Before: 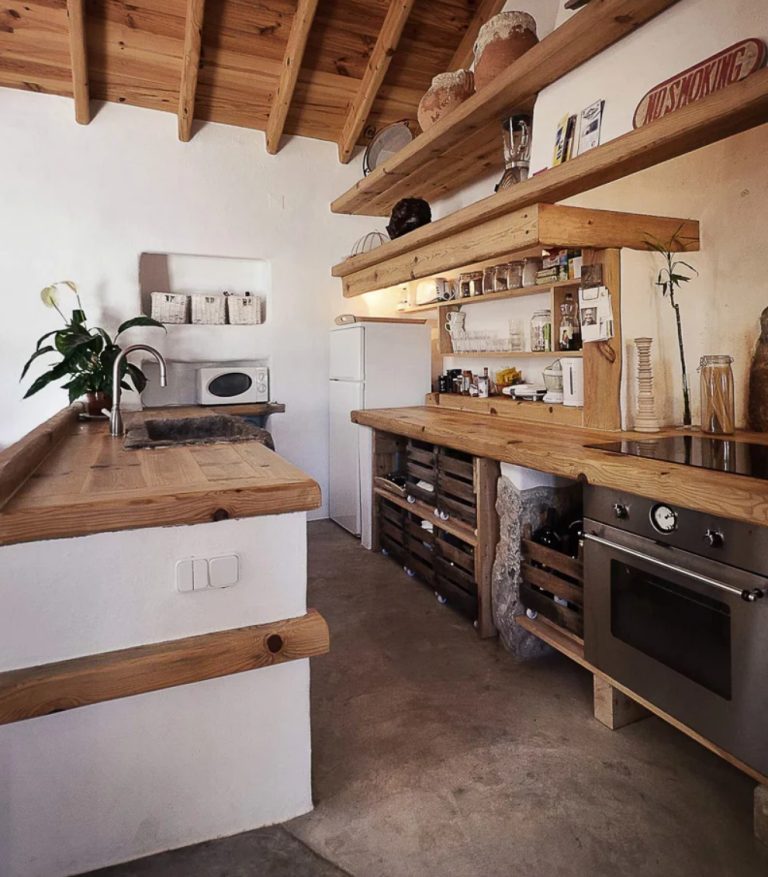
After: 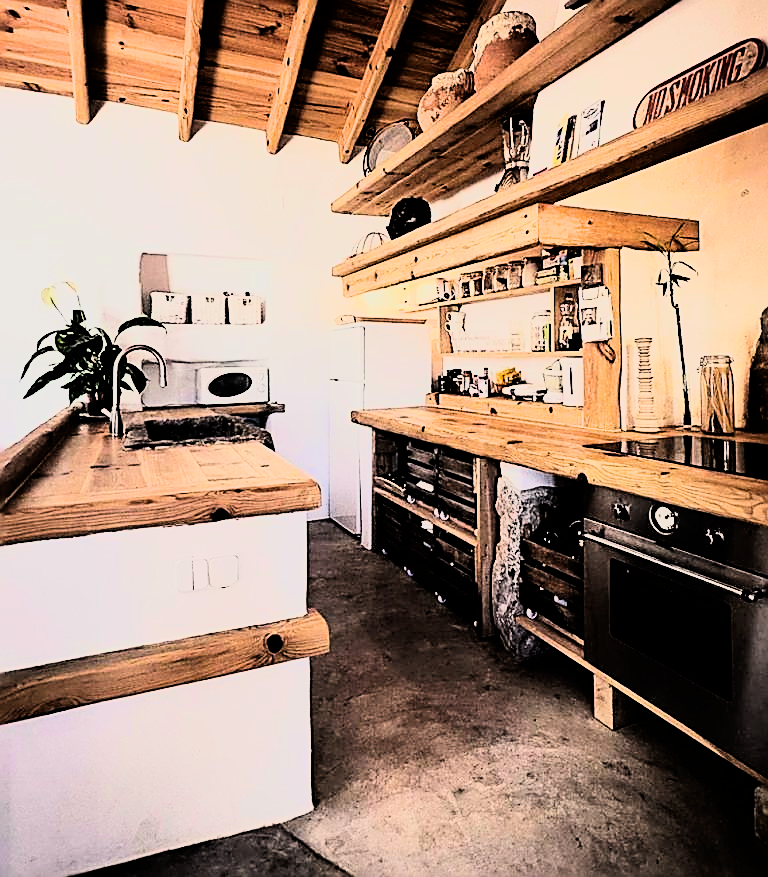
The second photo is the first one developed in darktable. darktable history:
rgb curve: curves: ch0 [(0, 0) (0.21, 0.15) (0.24, 0.21) (0.5, 0.75) (0.75, 0.96) (0.89, 0.99) (1, 1)]; ch1 [(0, 0.02) (0.21, 0.13) (0.25, 0.2) (0.5, 0.67) (0.75, 0.9) (0.89, 0.97) (1, 1)]; ch2 [(0, 0.02) (0.21, 0.13) (0.25, 0.2) (0.5, 0.67) (0.75, 0.9) (0.89, 0.97) (1, 1)], compensate middle gray true
color correction: highlights a* 0.816, highlights b* 2.78, saturation 1.1
sharpen: amount 1
filmic rgb: hardness 4.17, contrast 1.364, color science v6 (2022)
